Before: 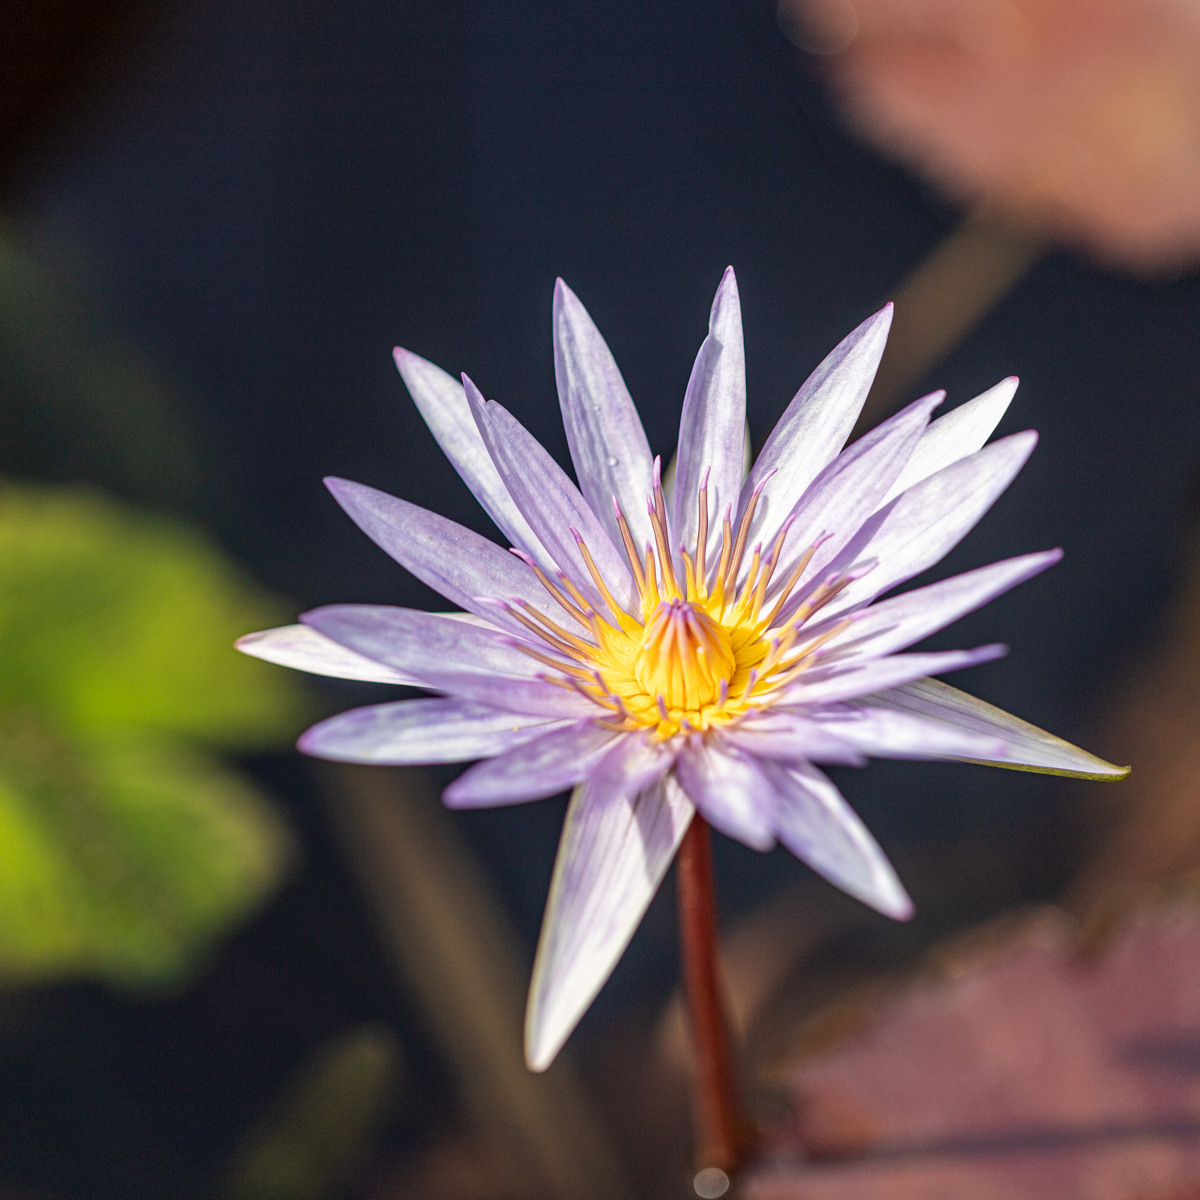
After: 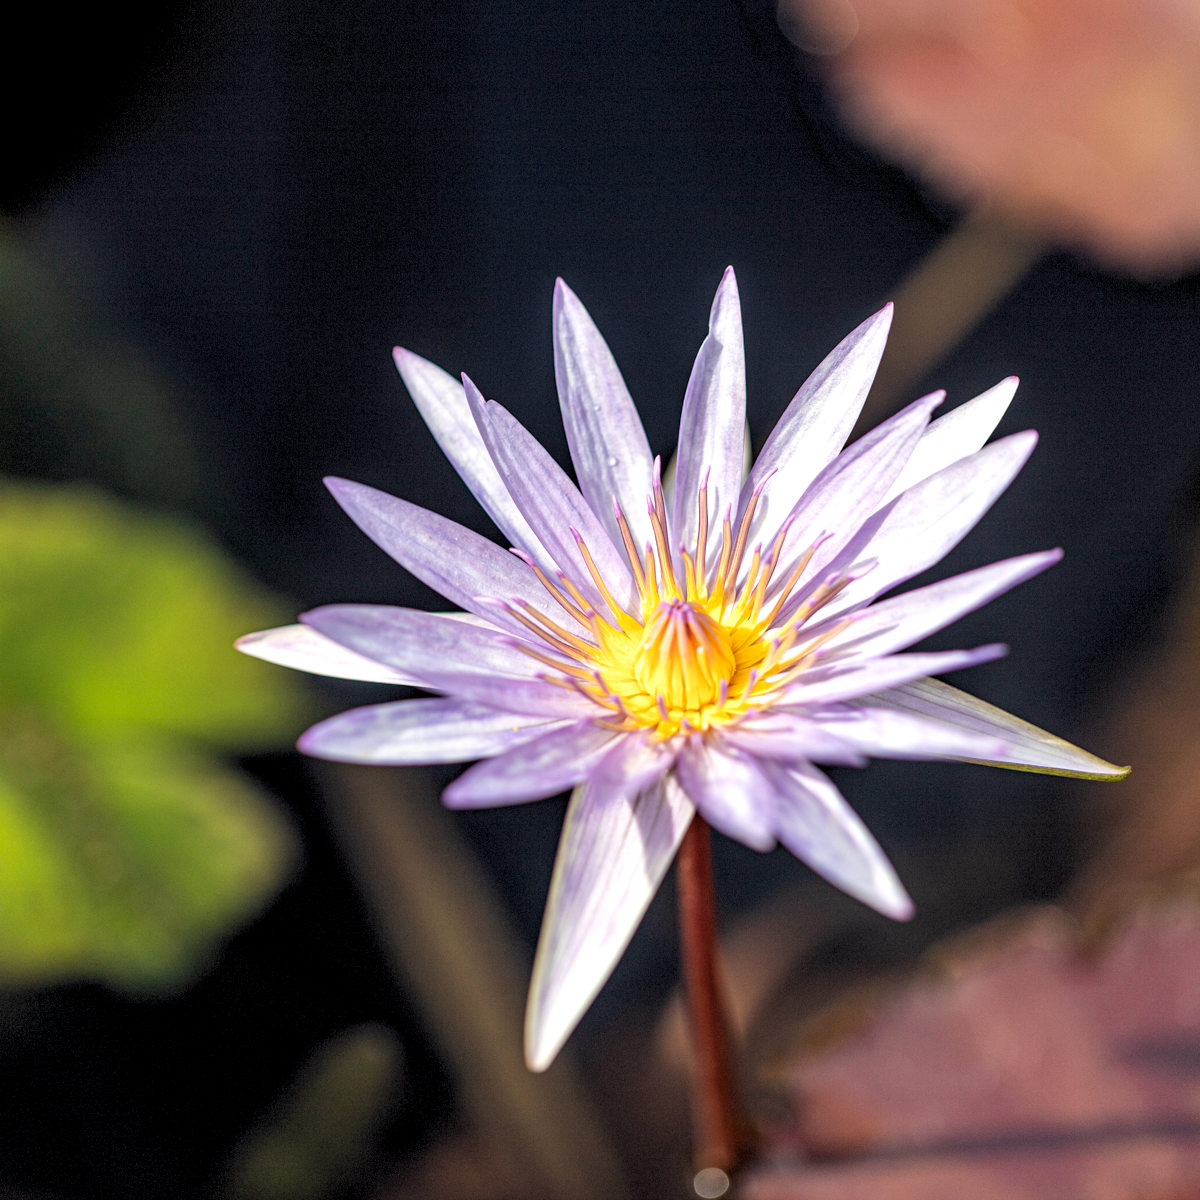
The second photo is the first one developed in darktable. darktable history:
local contrast: mode bilateral grid, contrast 15, coarseness 36, detail 105%, midtone range 0.2
rgb levels: levels [[0.01, 0.419, 0.839], [0, 0.5, 1], [0, 0.5, 1]]
